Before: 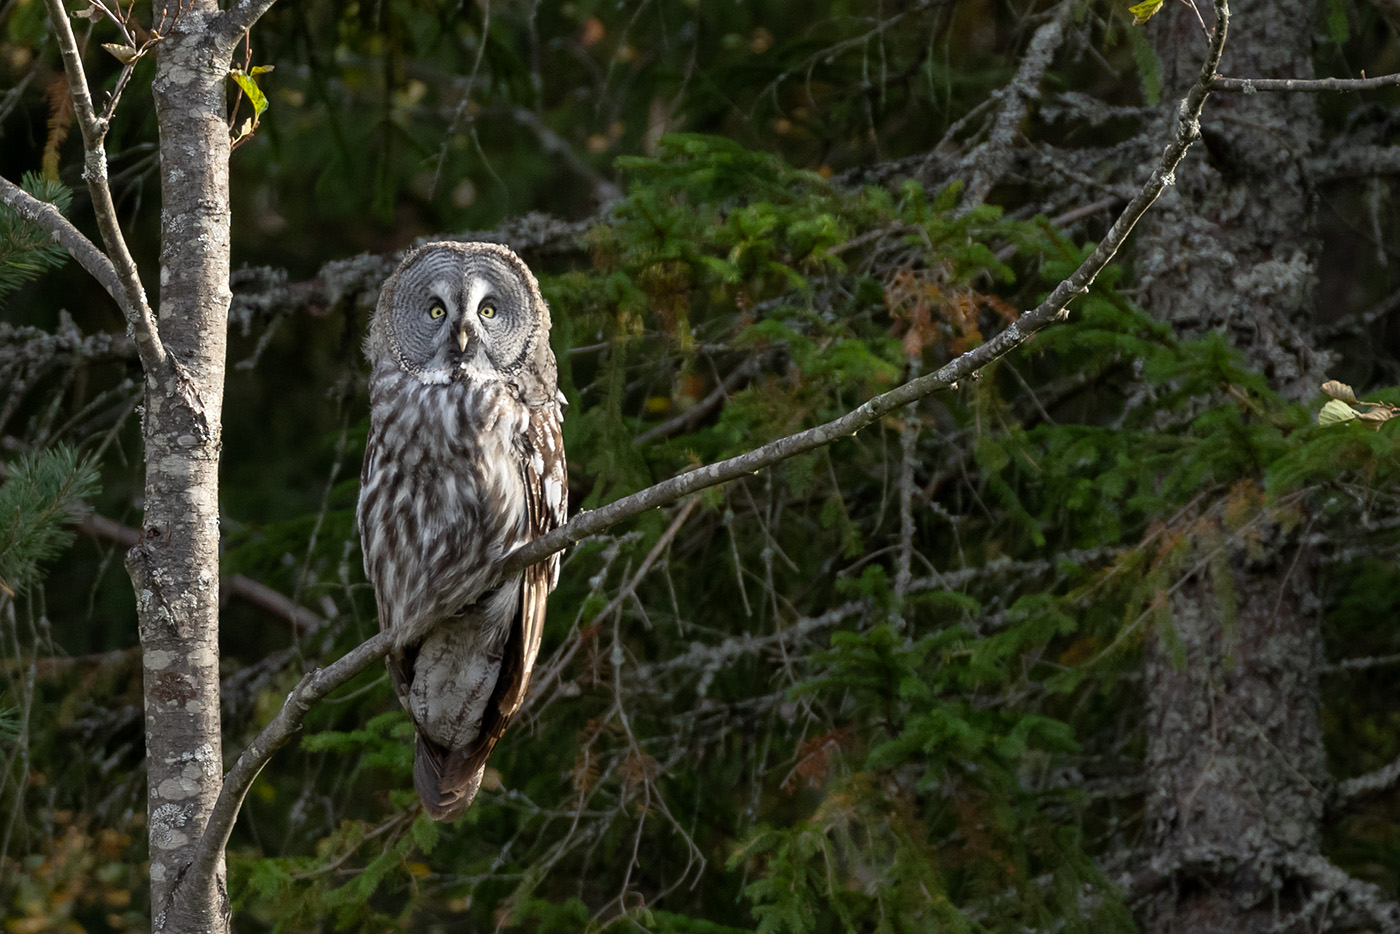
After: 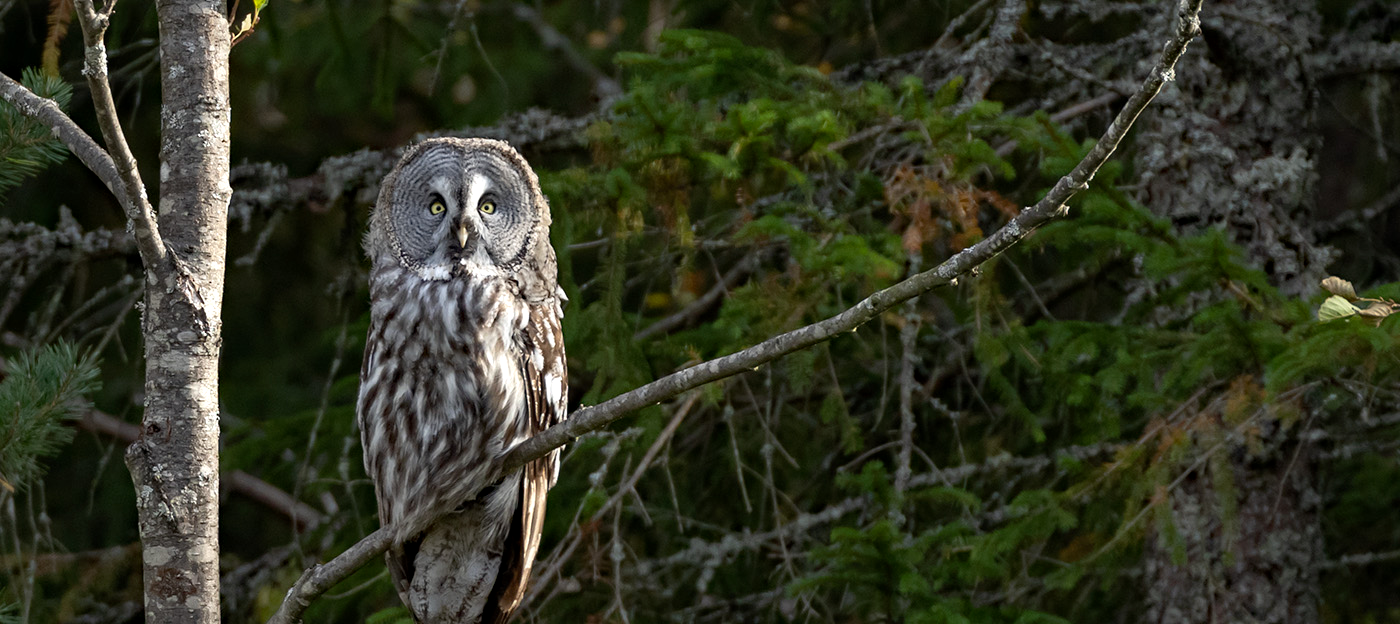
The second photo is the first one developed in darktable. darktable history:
haze removal: strength 0.295, distance 0.256, compatibility mode true, adaptive false
crop: top 11.173%, bottom 22.015%
